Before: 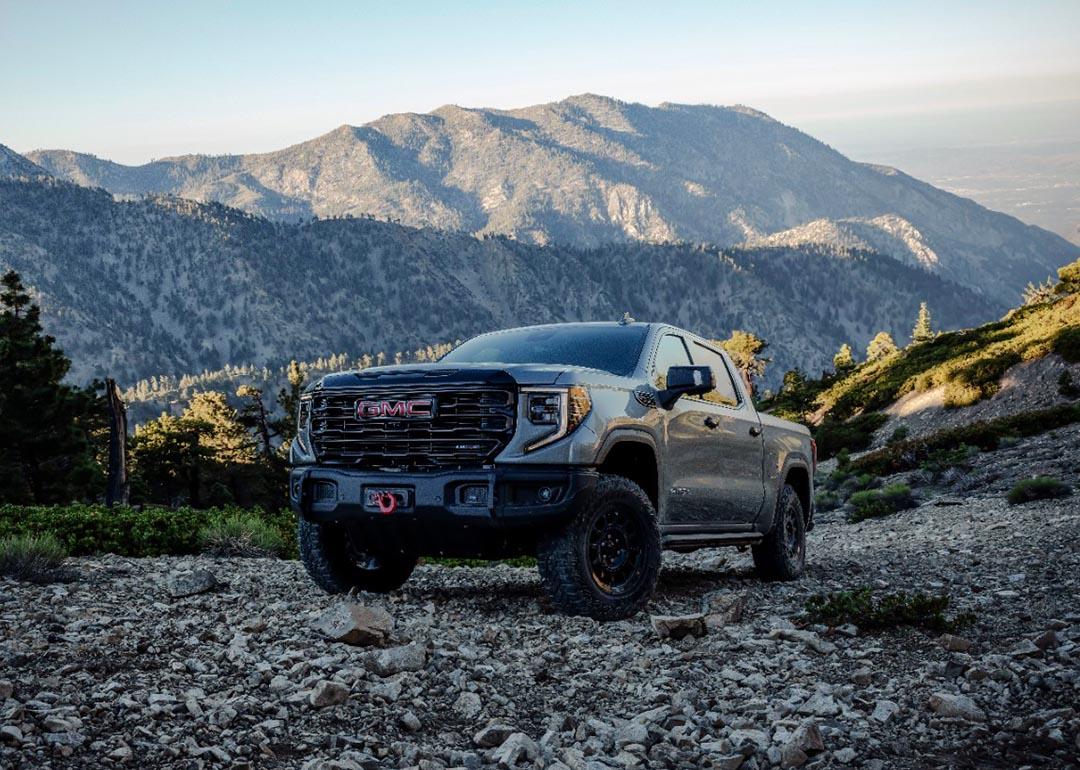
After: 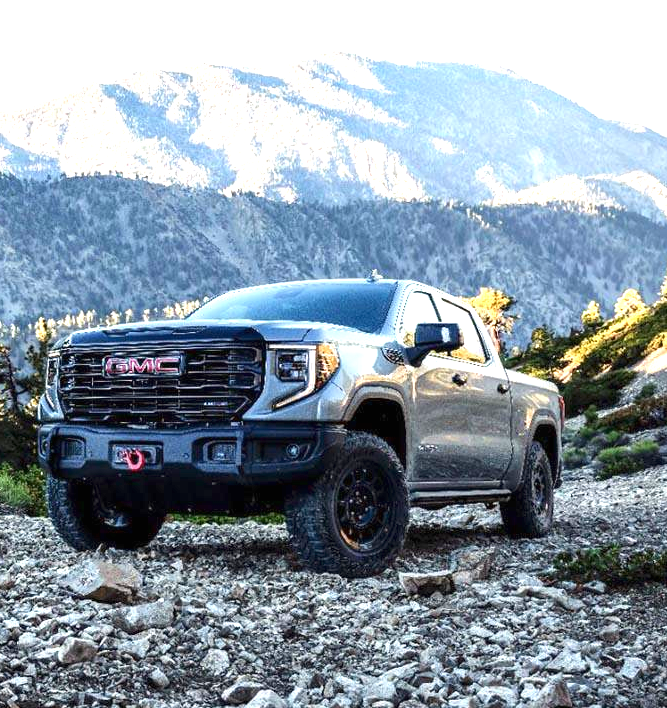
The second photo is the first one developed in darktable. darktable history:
crop and rotate: left 23.355%, top 5.647%, right 14.82%, bottom 2.363%
exposure: black level correction 0, exposure 1.577 EV, compensate highlight preservation false
